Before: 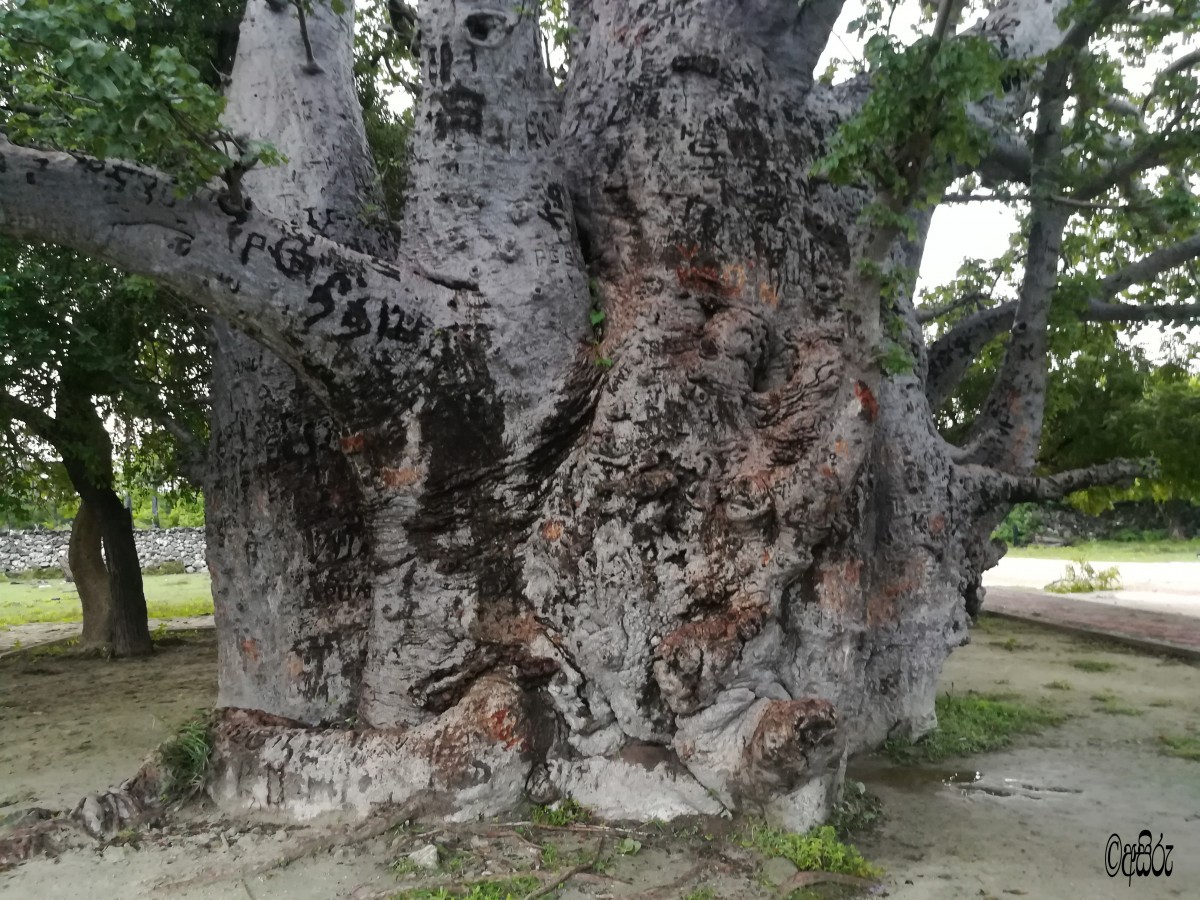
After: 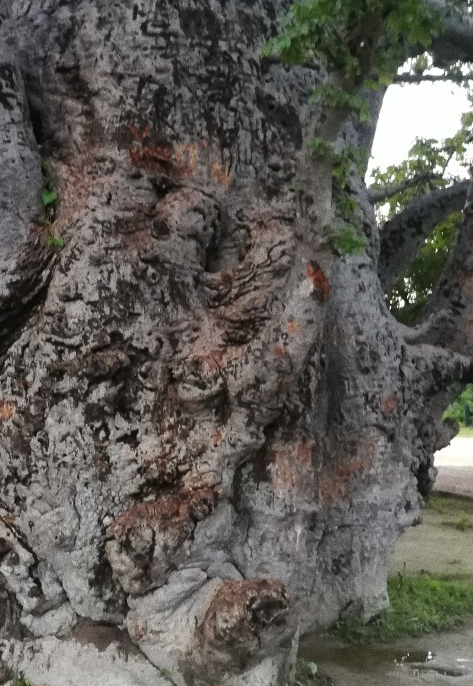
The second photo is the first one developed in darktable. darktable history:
grain: coarseness 0.09 ISO
crop: left 45.721%, top 13.393%, right 14.118%, bottom 10.01%
